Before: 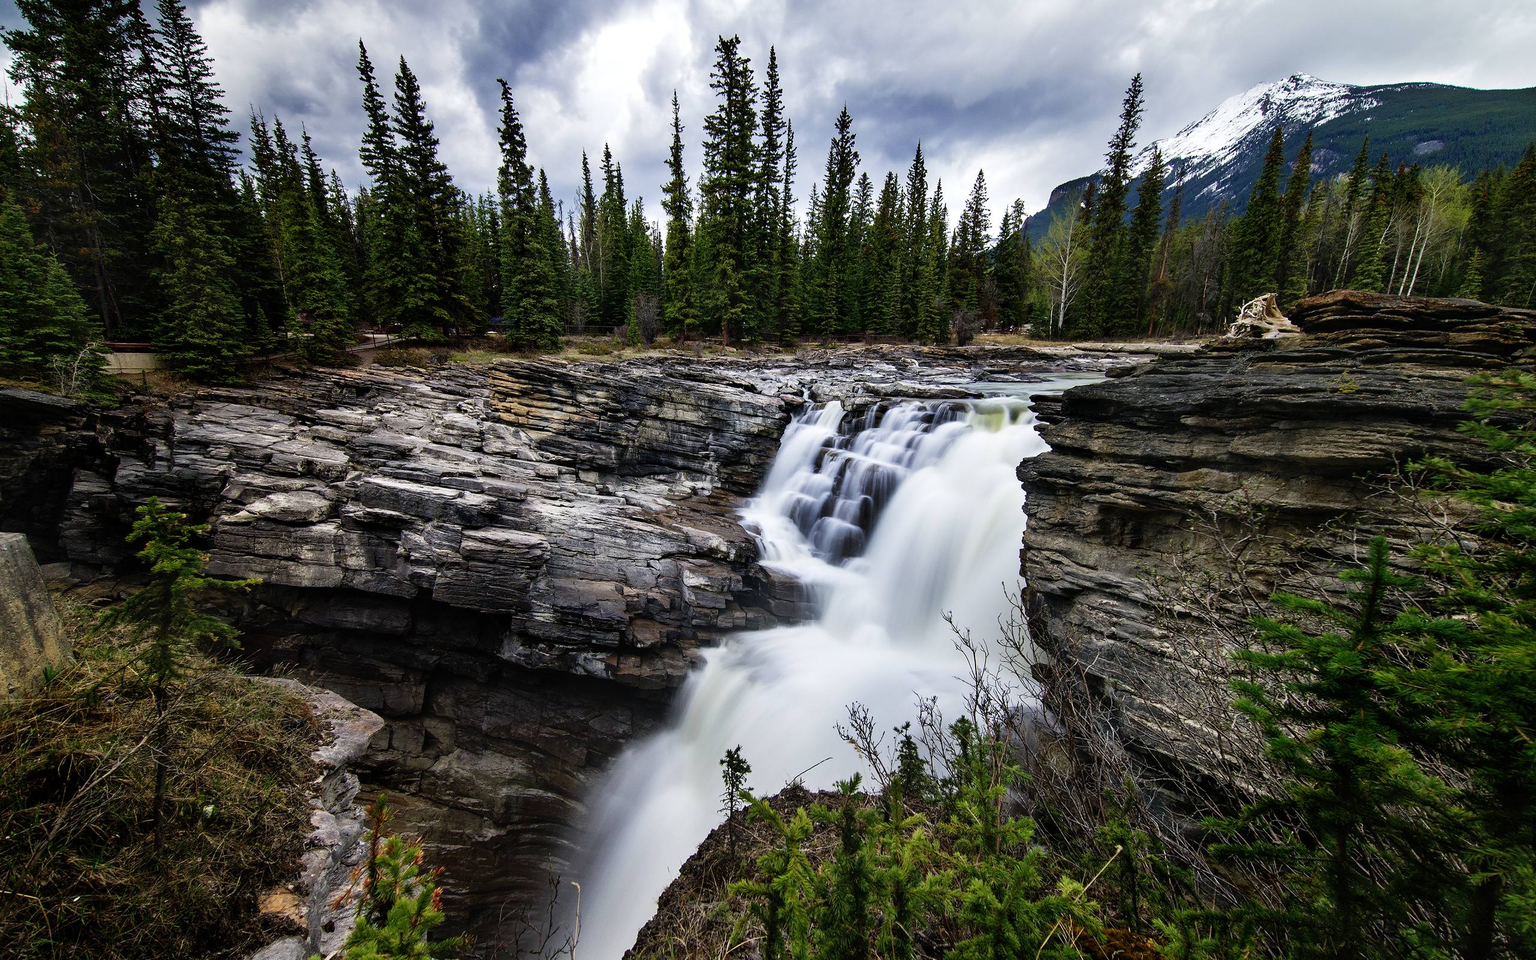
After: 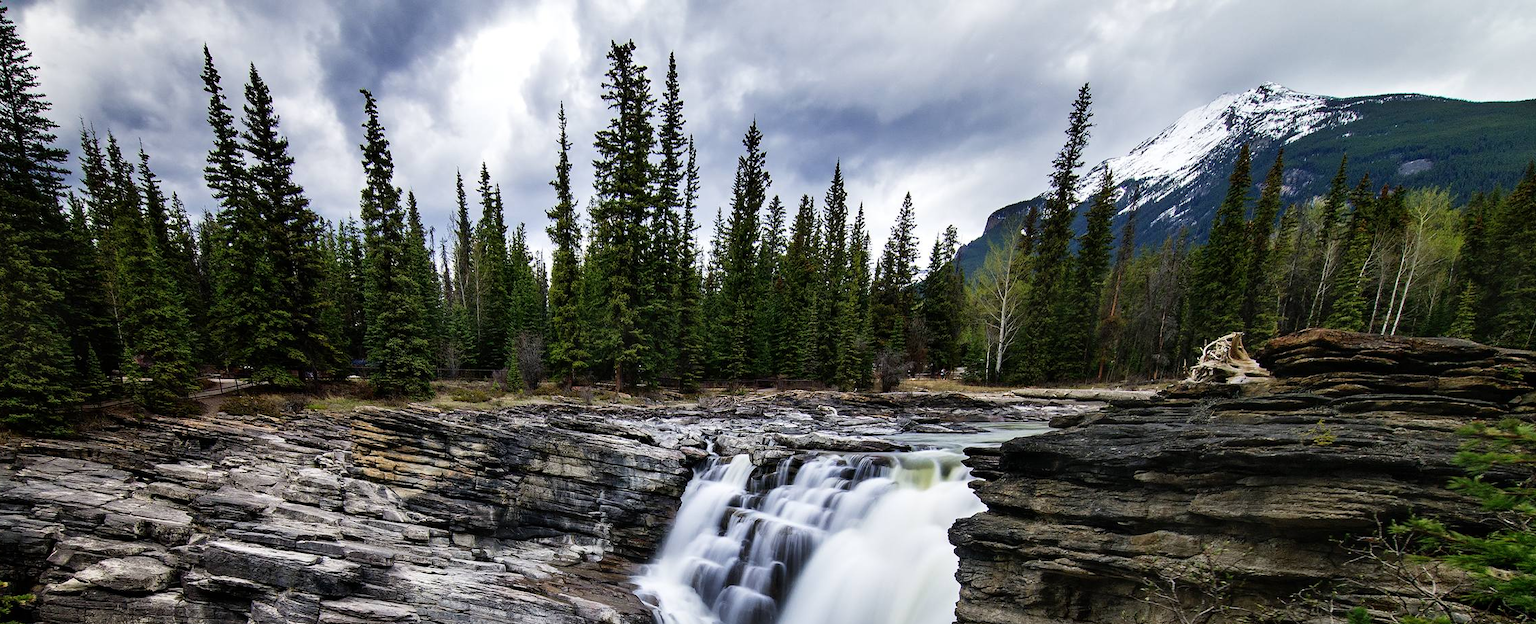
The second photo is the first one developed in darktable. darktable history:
crop and rotate: left 11.695%, bottom 42.559%
